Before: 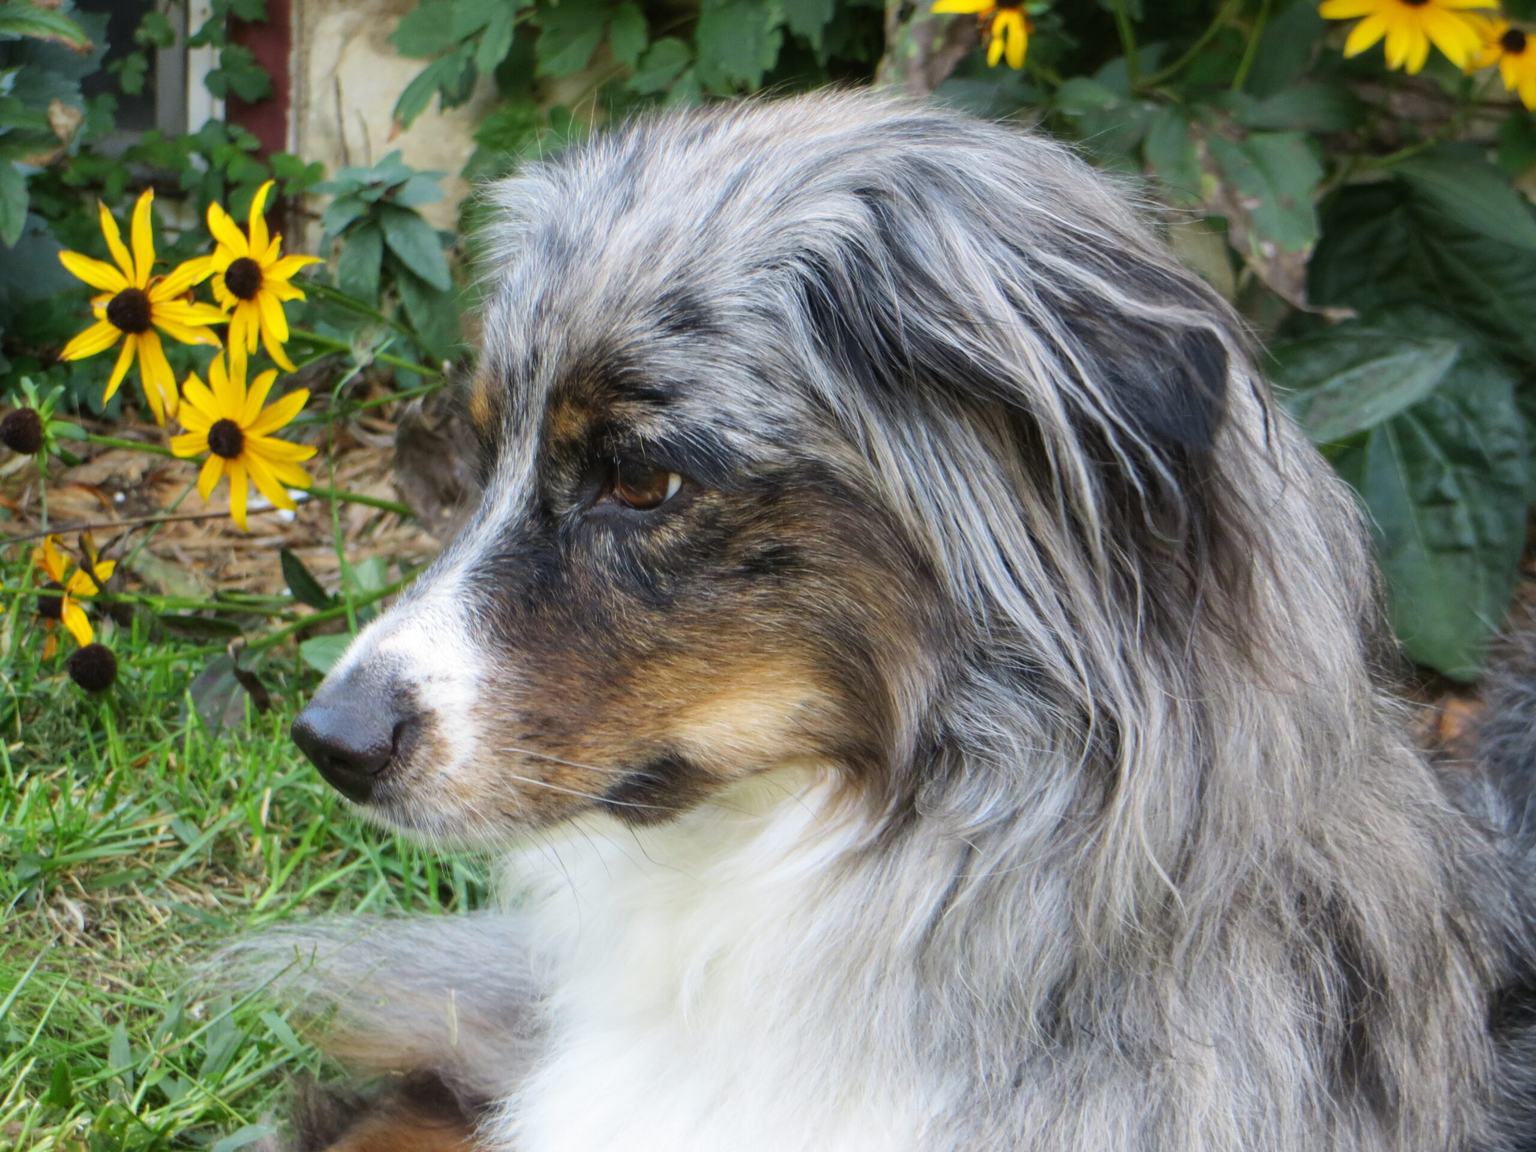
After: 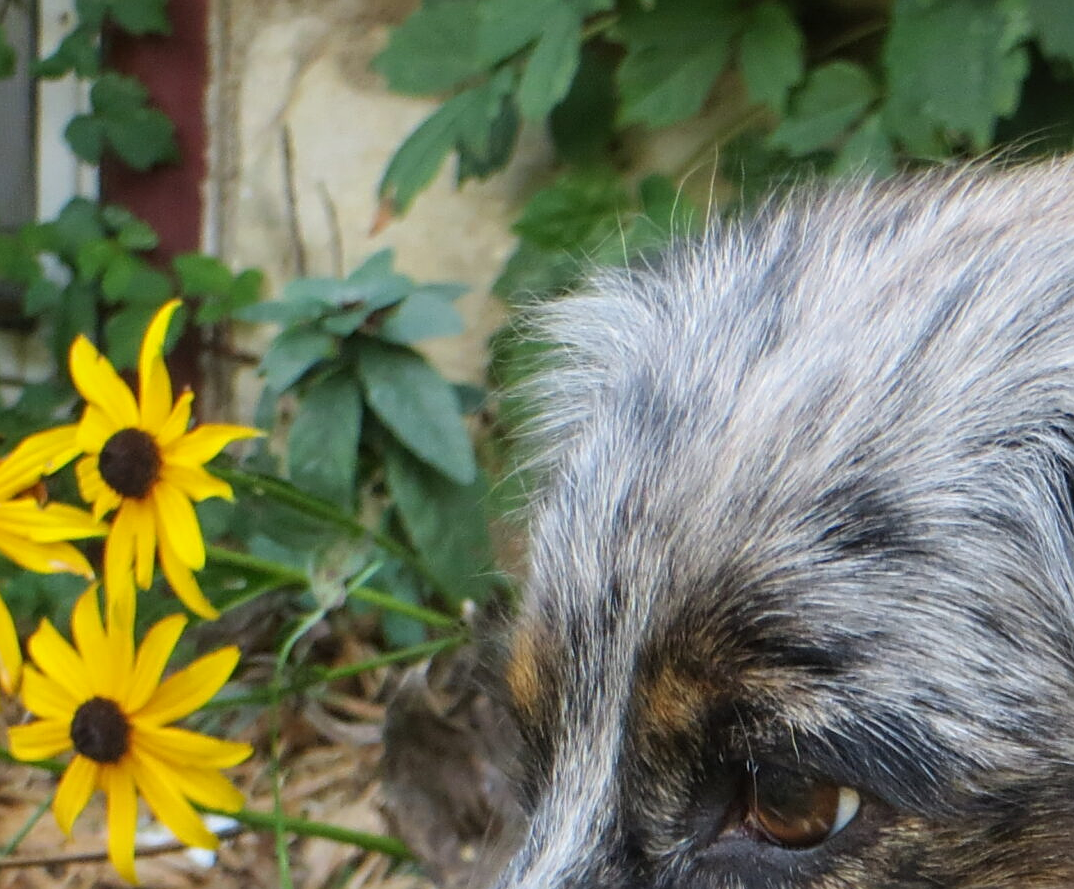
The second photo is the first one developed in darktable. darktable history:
local contrast: detail 110%
crop and rotate: left 10.817%, top 0.062%, right 47.194%, bottom 53.626%
sharpen: on, module defaults
